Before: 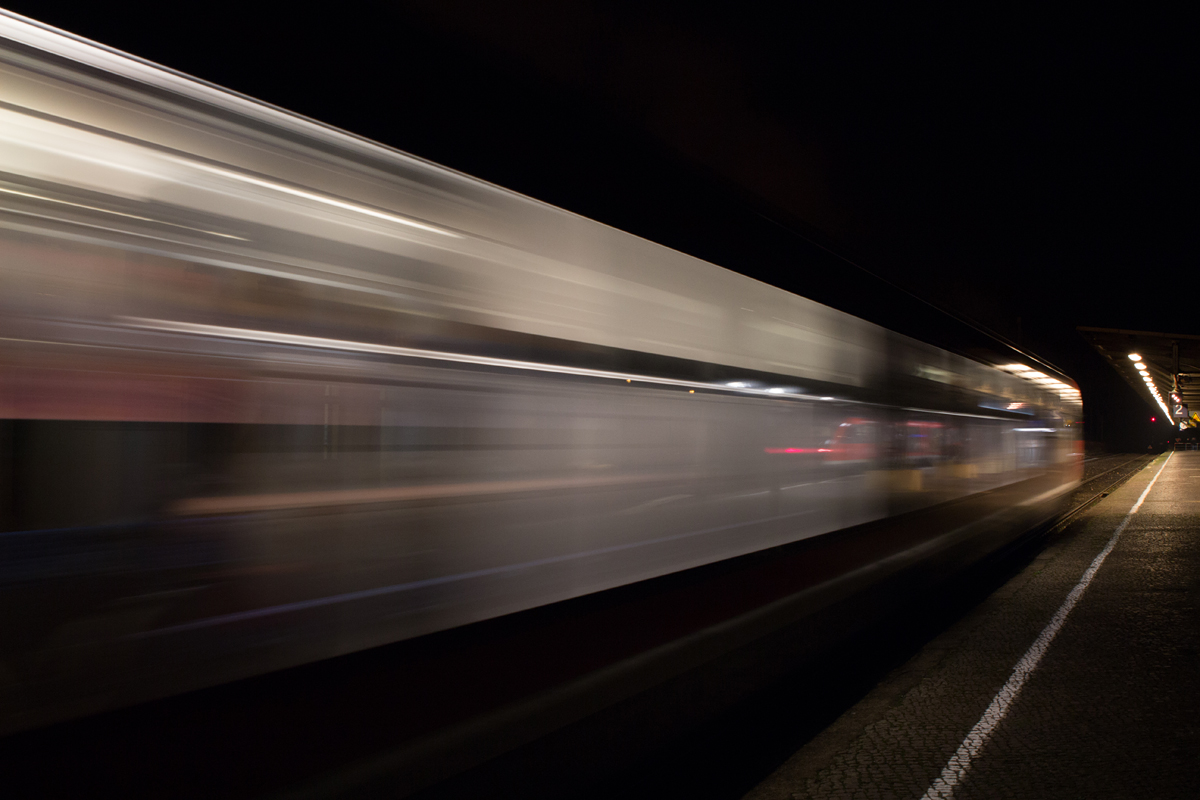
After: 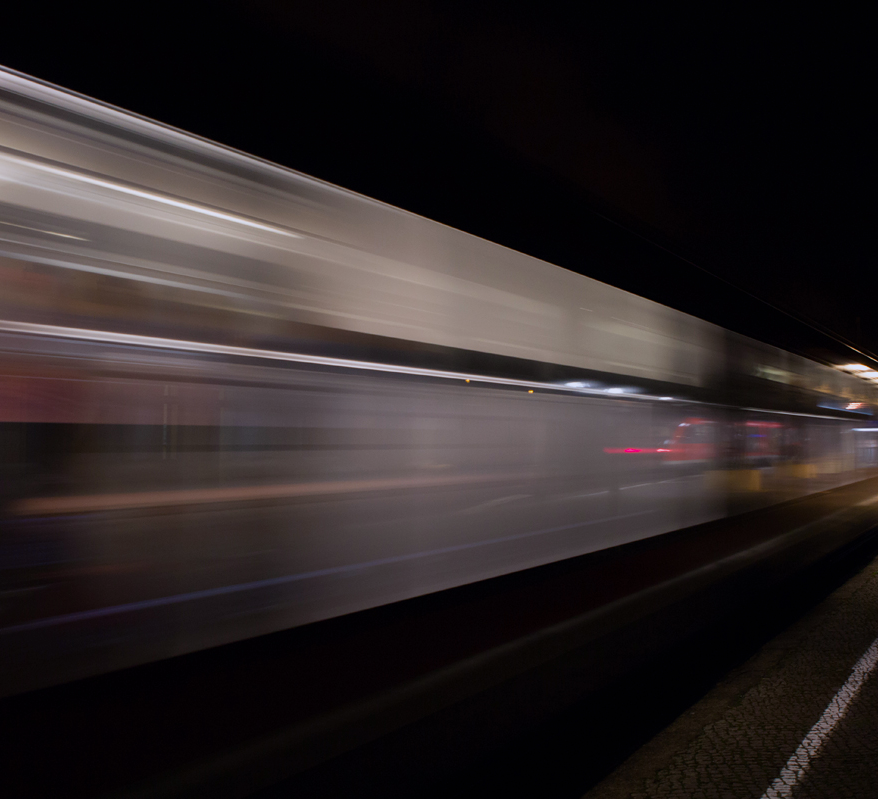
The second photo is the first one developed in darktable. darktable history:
tone equalizer: on, module defaults
crop: left 13.443%, right 13.31%
color calibration: illuminant as shot in camera, x 0.358, y 0.373, temperature 4628.91 K
color balance rgb: perceptual saturation grading › global saturation 20%, global vibrance 20%
exposure: exposure -0.36 EV, compensate highlight preservation false
